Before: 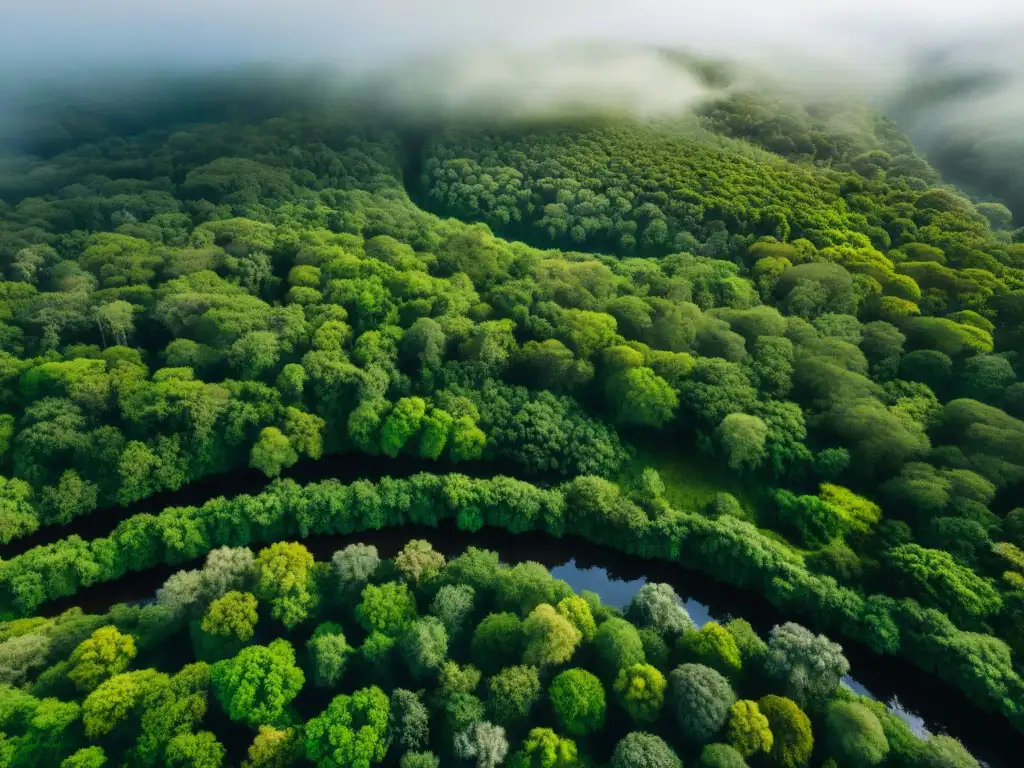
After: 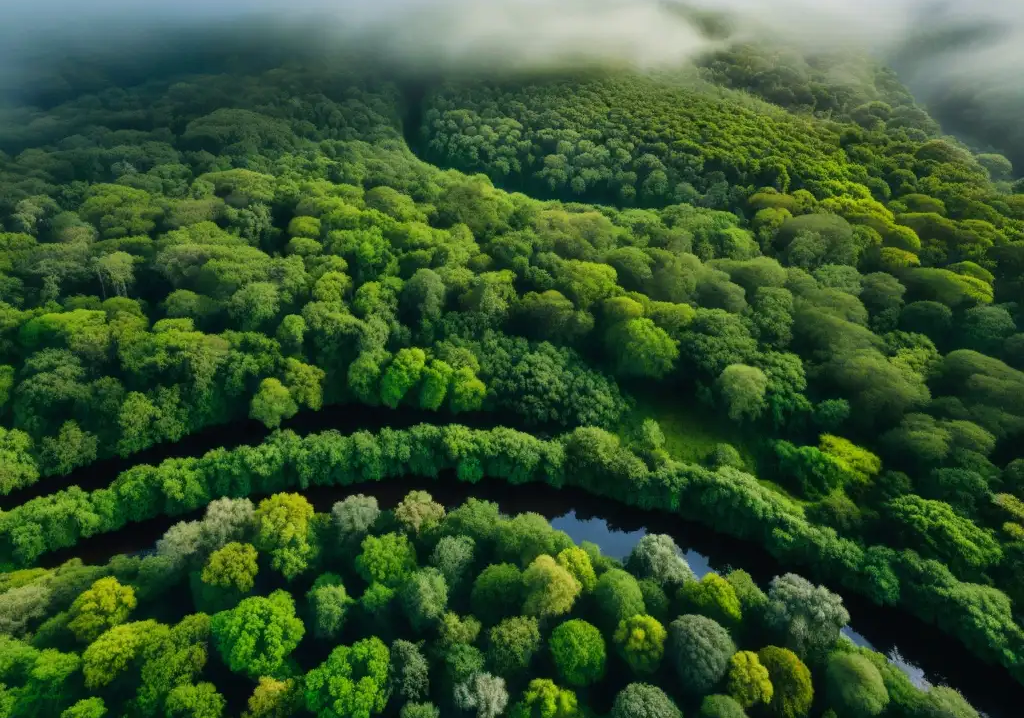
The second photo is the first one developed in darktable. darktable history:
crop and rotate: top 6.423%
exposure: exposure -0.112 EV, compensate highlight preservation false
